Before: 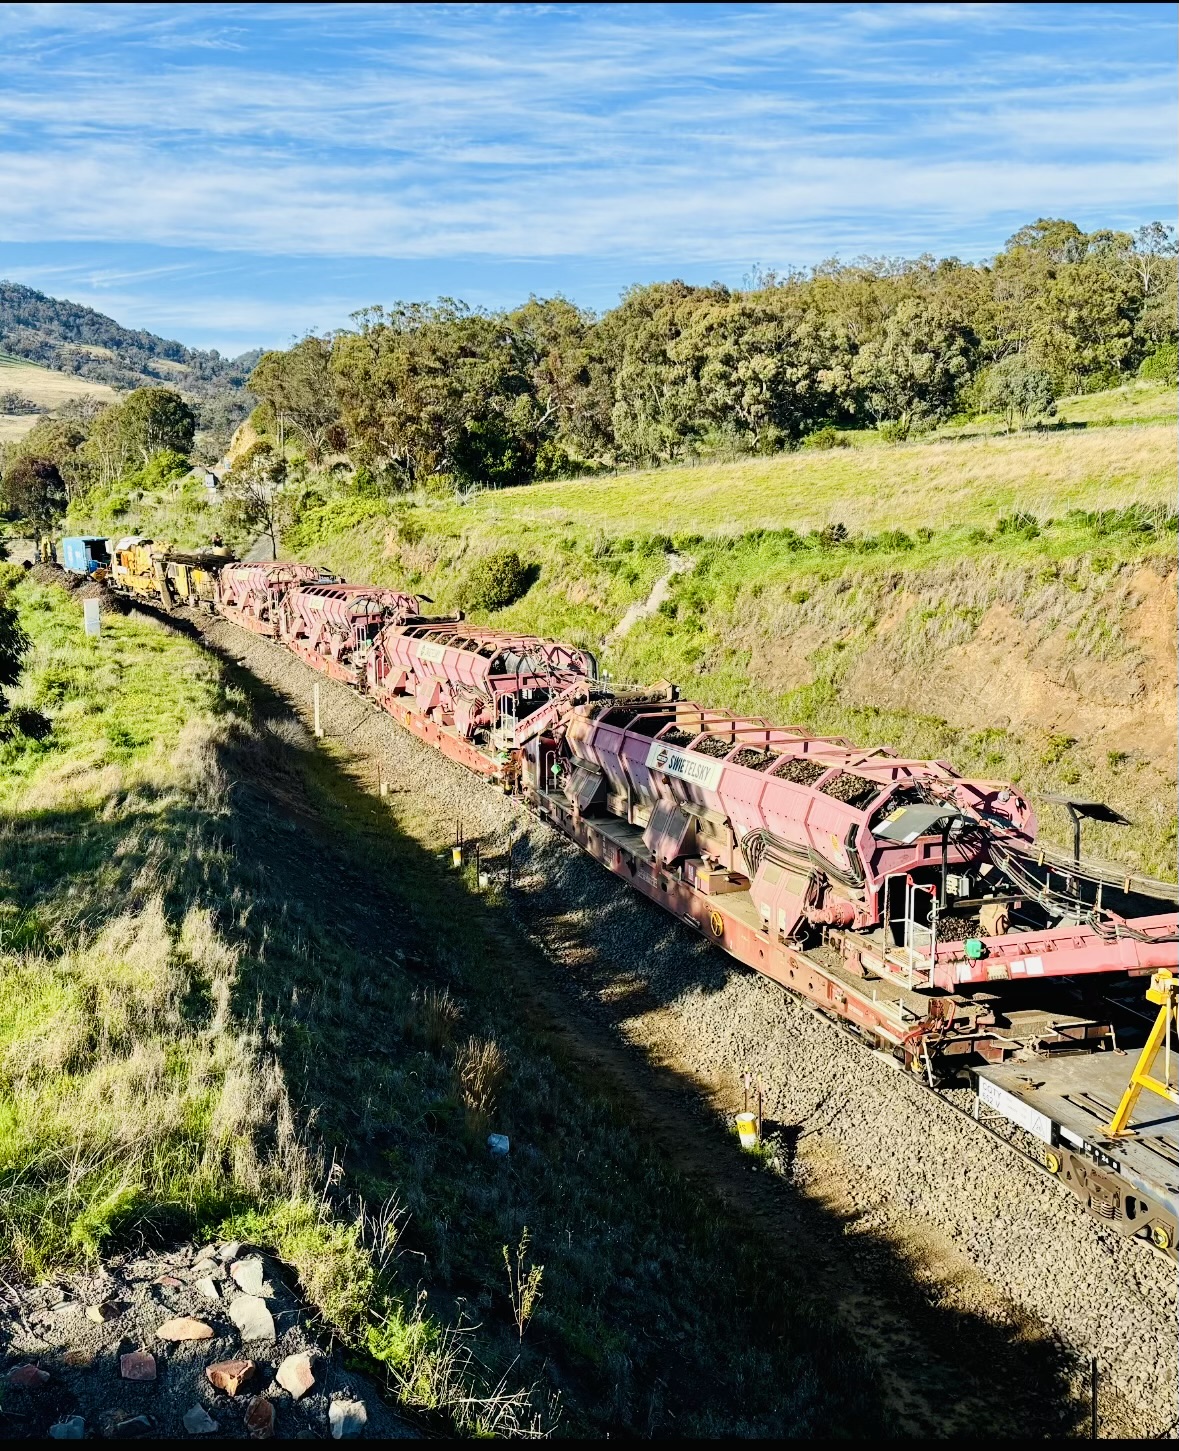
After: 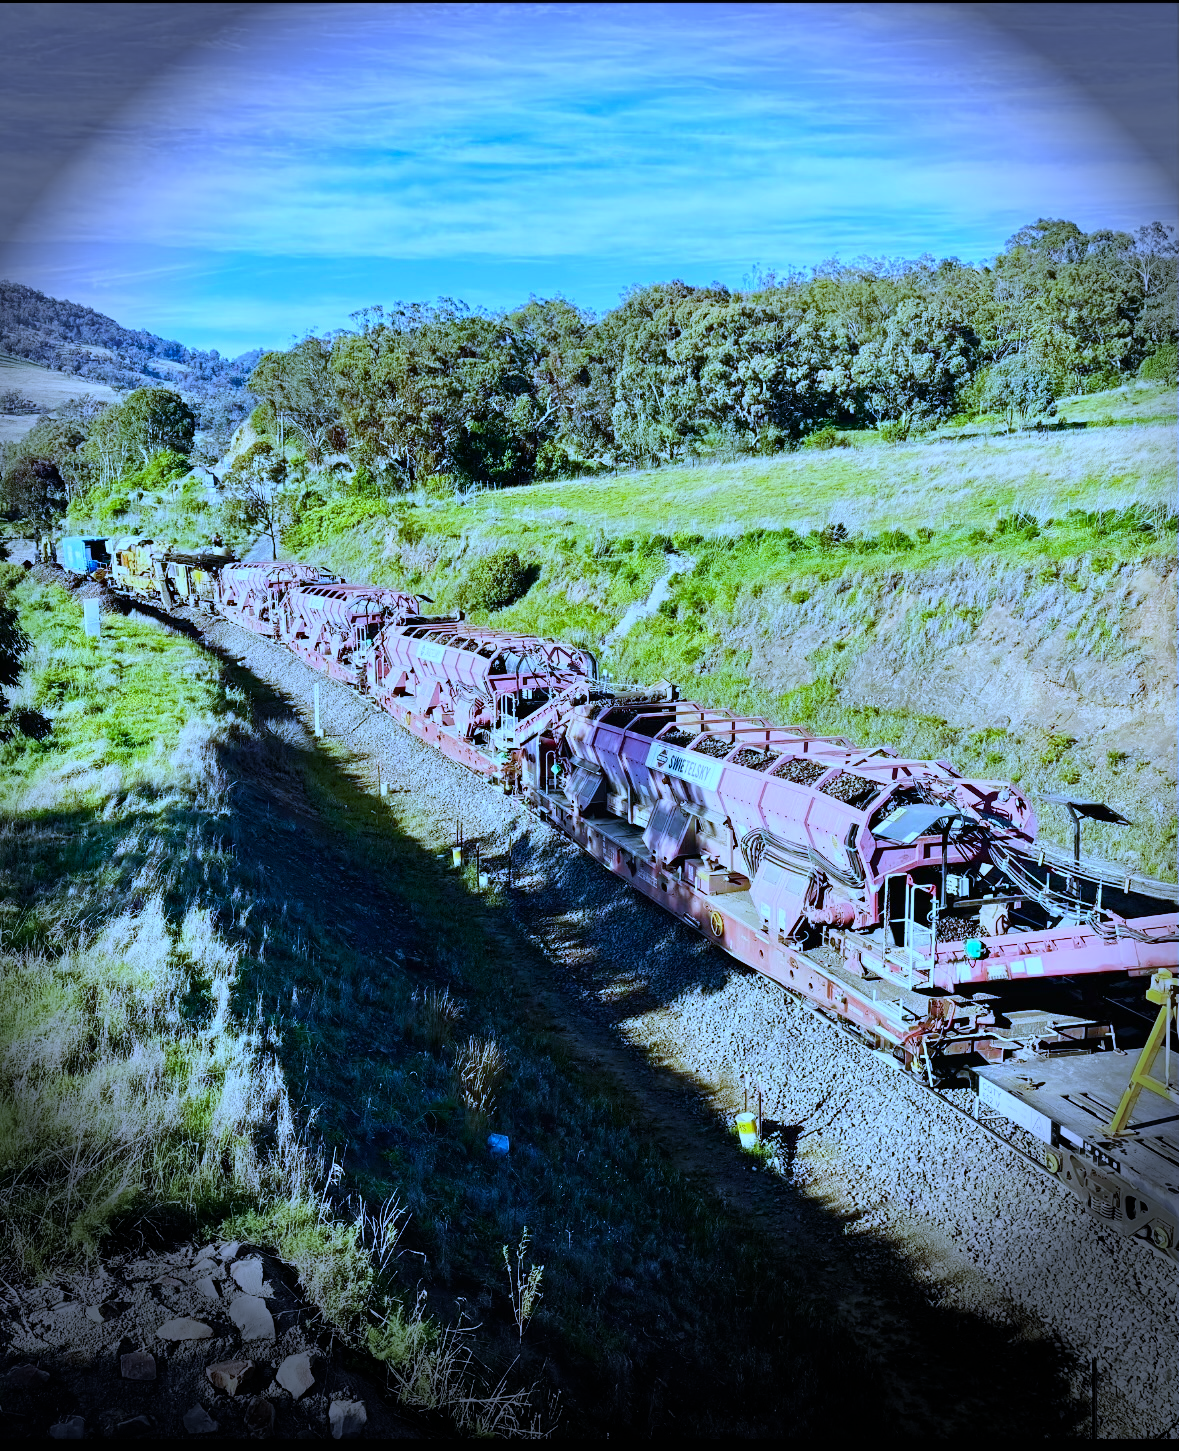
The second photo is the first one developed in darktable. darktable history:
white balance: red 0.766, blue 1.537
vignetting: fall-off start 76.42%, fall-off radius 27.36%, brightness -0.872, center (0.037, -0.09), width/height ratio 0.971
